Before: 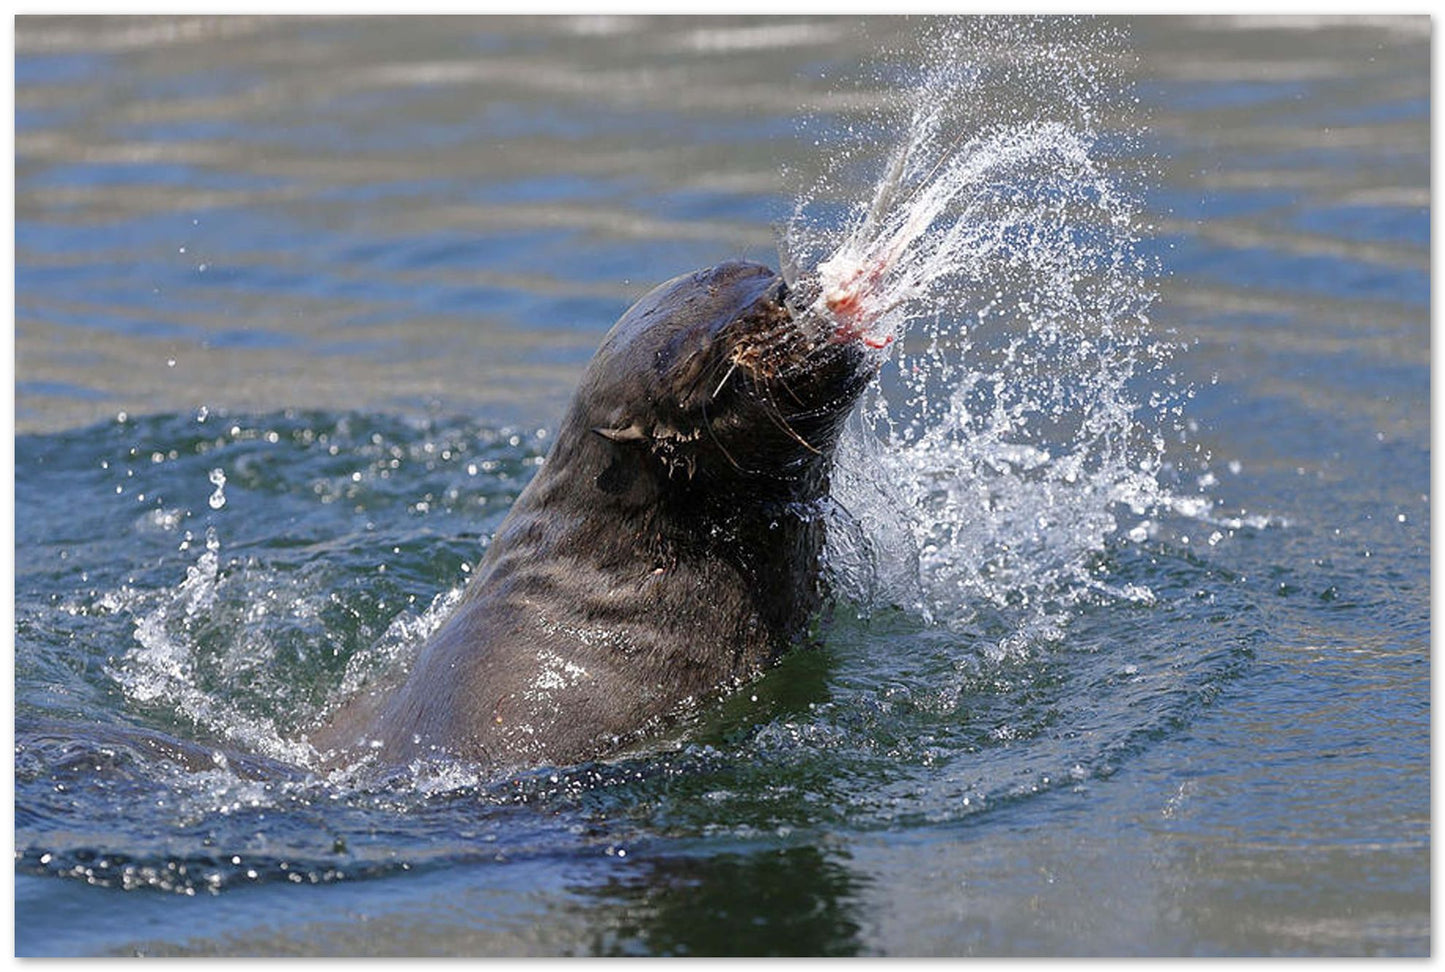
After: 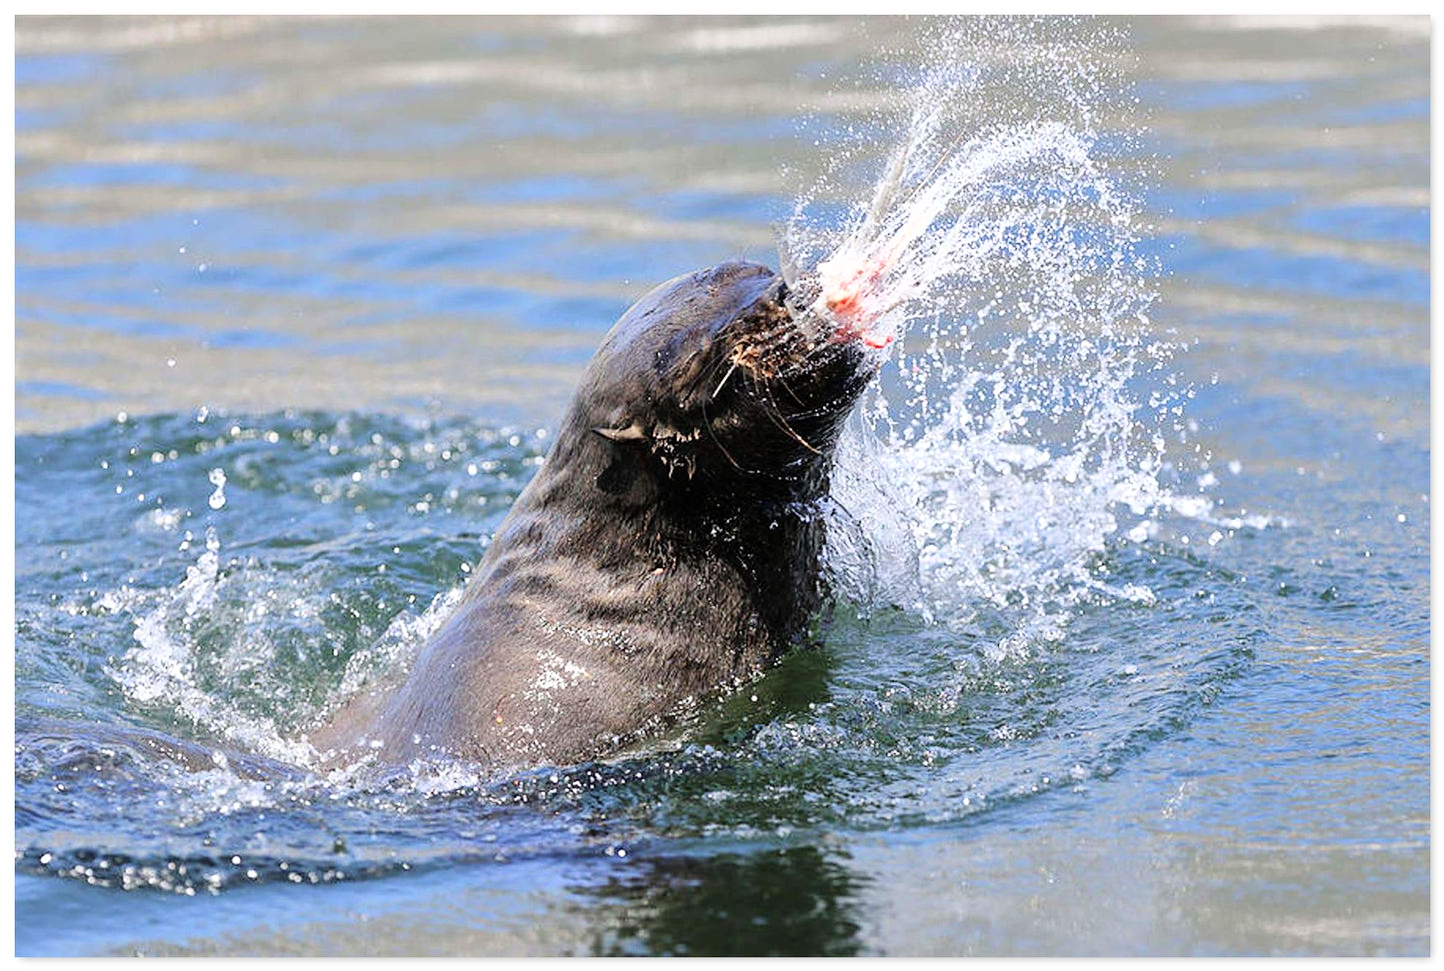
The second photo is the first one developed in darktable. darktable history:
base curve: curves: ch0 [(0, 0) (0.008, 0.007) (0.022, 0.029) (0.048, 0.089) (0.092, 0.197) (0.191, 0.399) (0.275, 0.534) (0.357, 0.65) (0.477, 0.78) (0.542, 0.833) (0.799, 0.973) (1, 1)]
